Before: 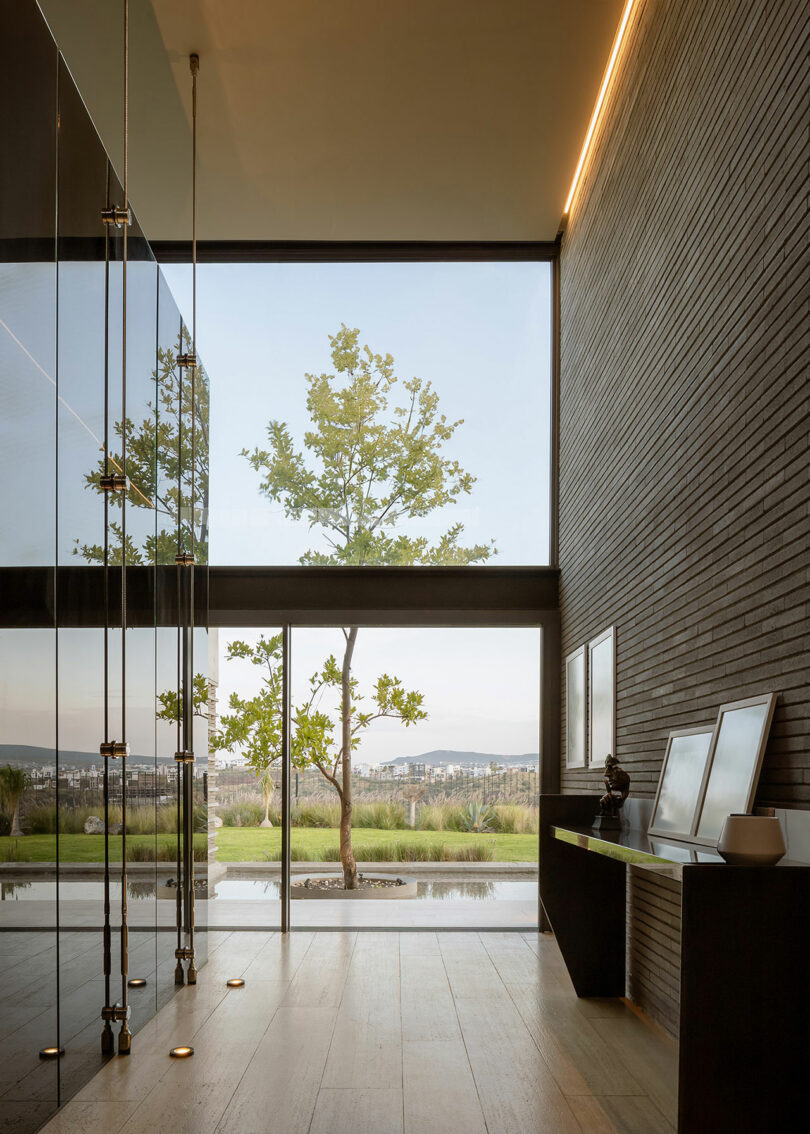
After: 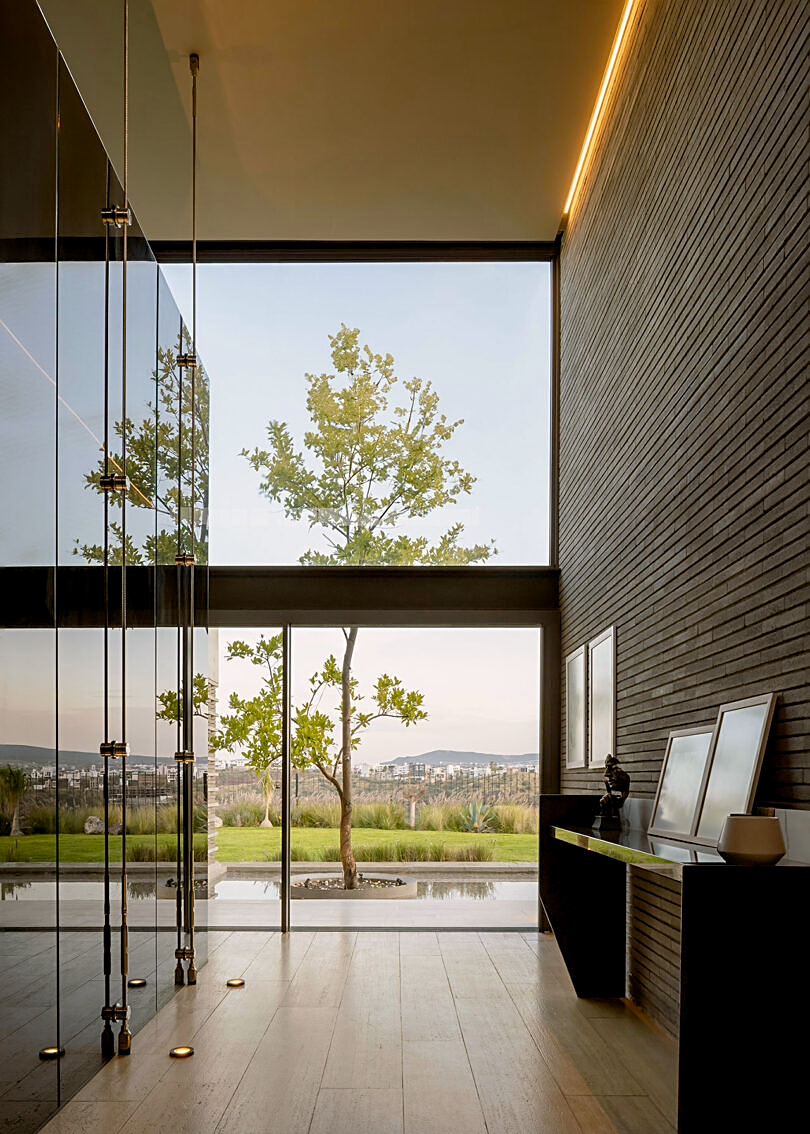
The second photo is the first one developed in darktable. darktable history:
color balance rgb: highlights gain › chroma 1.34%, highlights gain › hue 55.6°, global offset › luminance -0.401%, linear chroma grading › global chroma 15.608%, perceptual saturation grading › global saturation 0.622%
sharpen: on, module defaults
